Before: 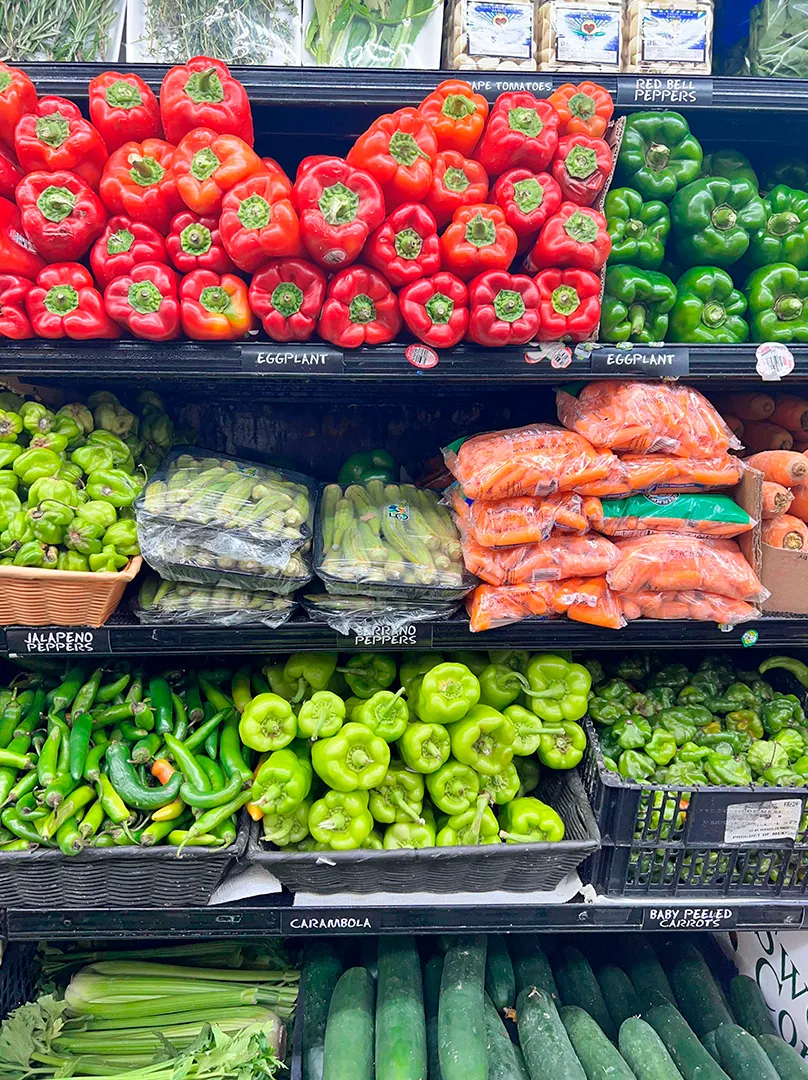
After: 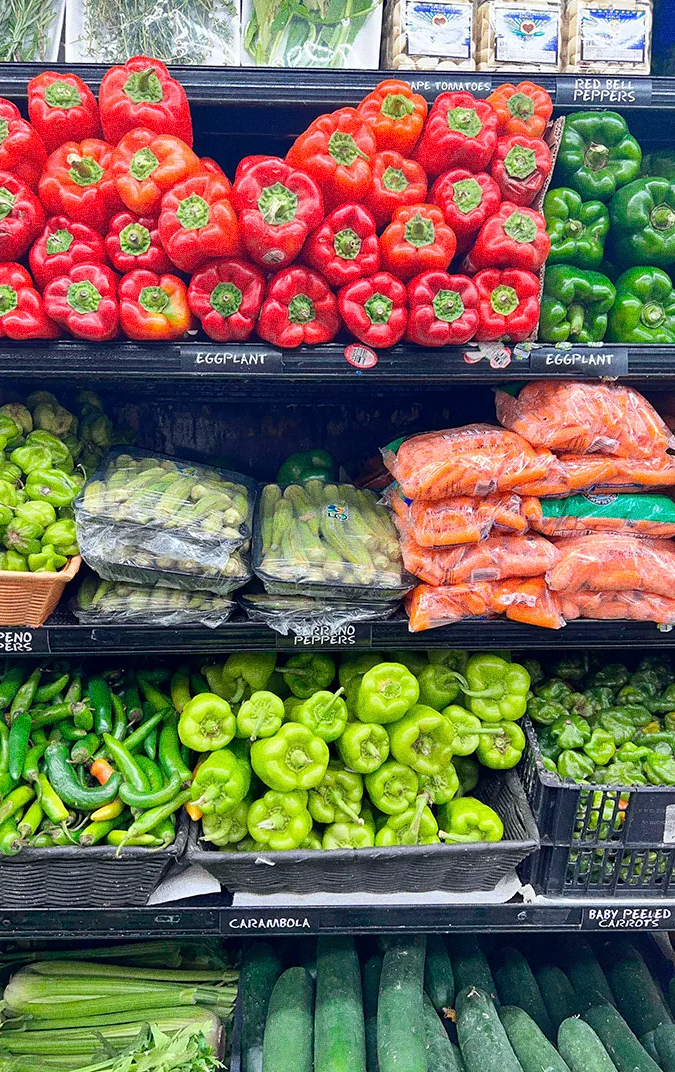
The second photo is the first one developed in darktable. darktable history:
crop: left 7.598%, right 7.873%
grain: coarseness 0.09 ISO, strength 40%
